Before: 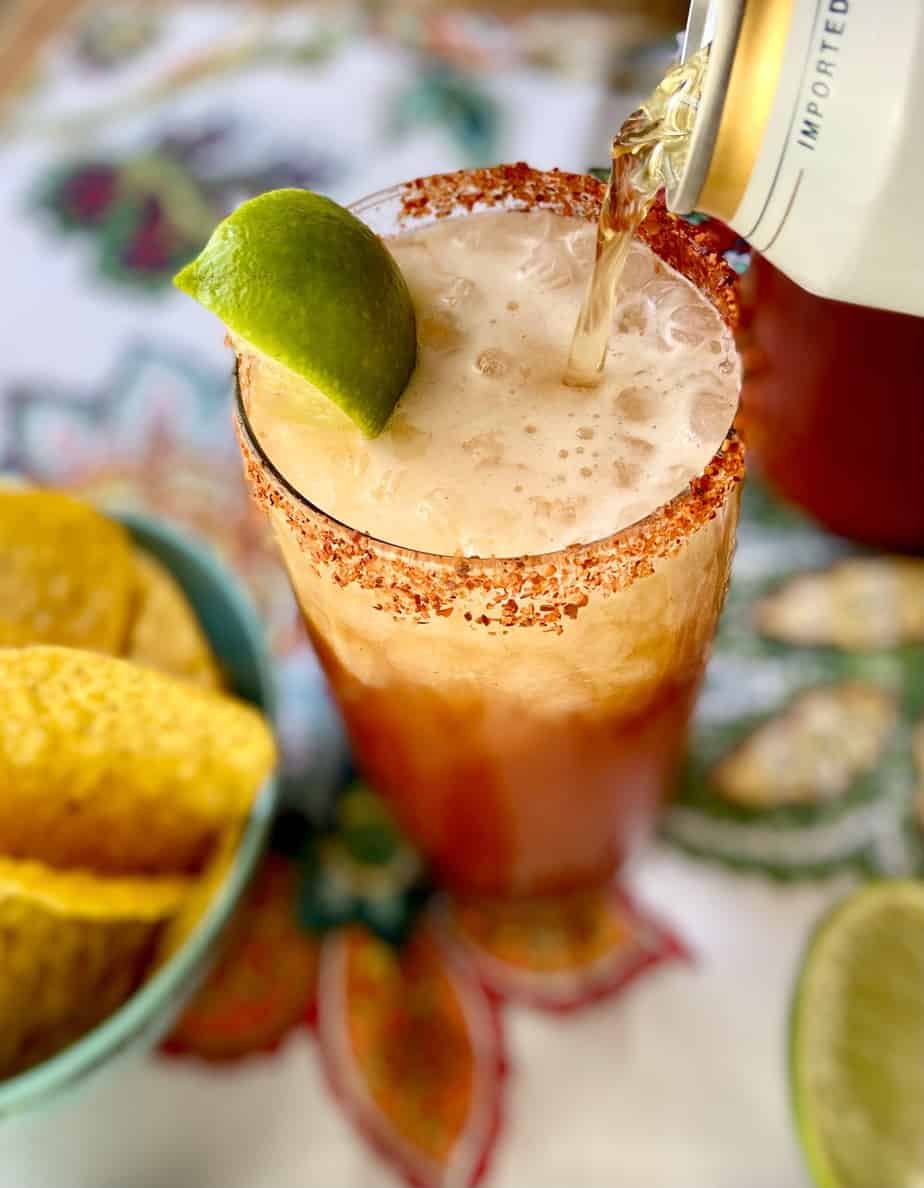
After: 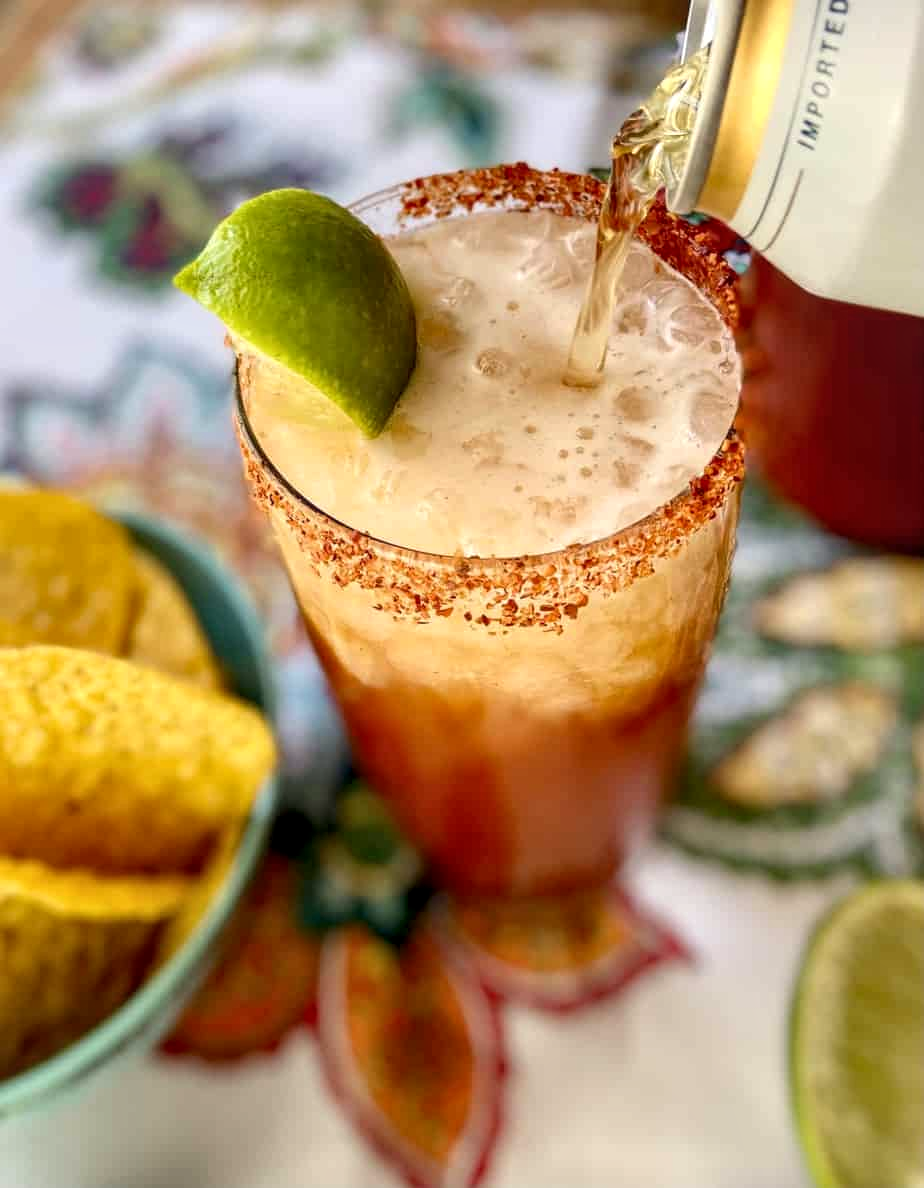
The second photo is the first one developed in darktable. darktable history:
white balance: red 1.009, blue 0.985
local contrast: on, module defaults
